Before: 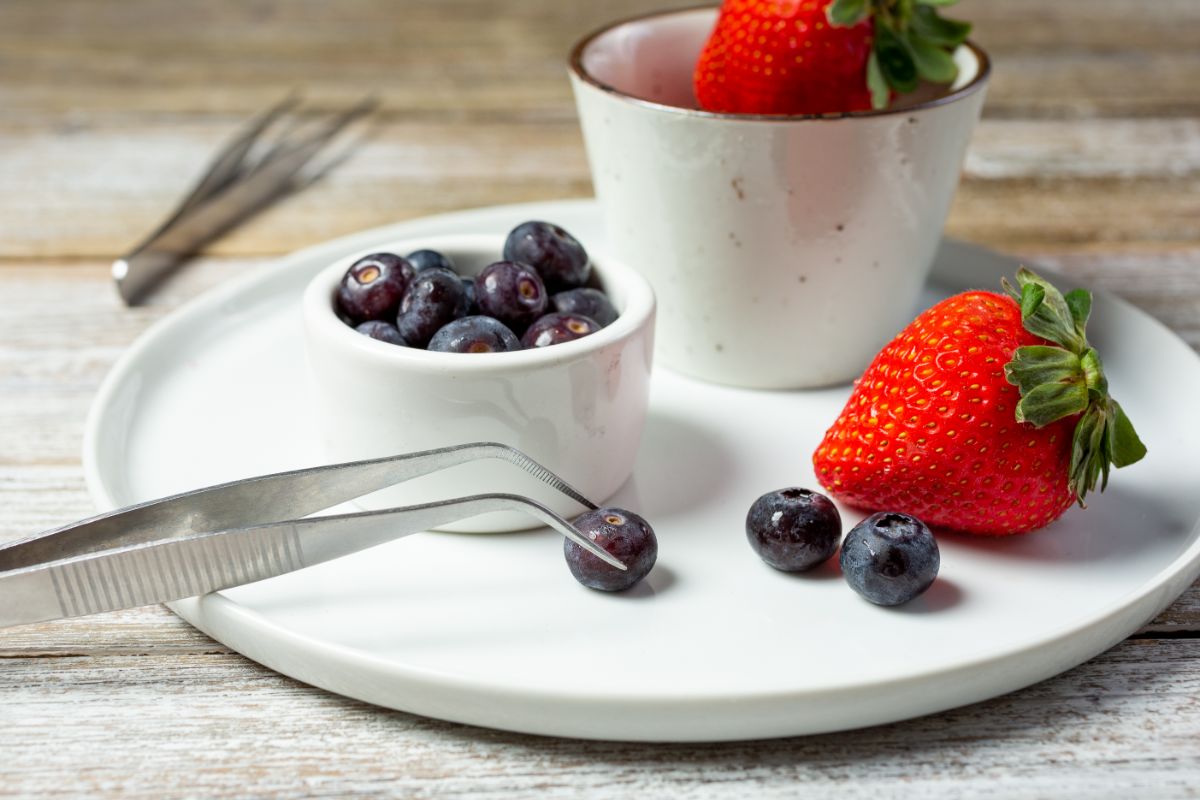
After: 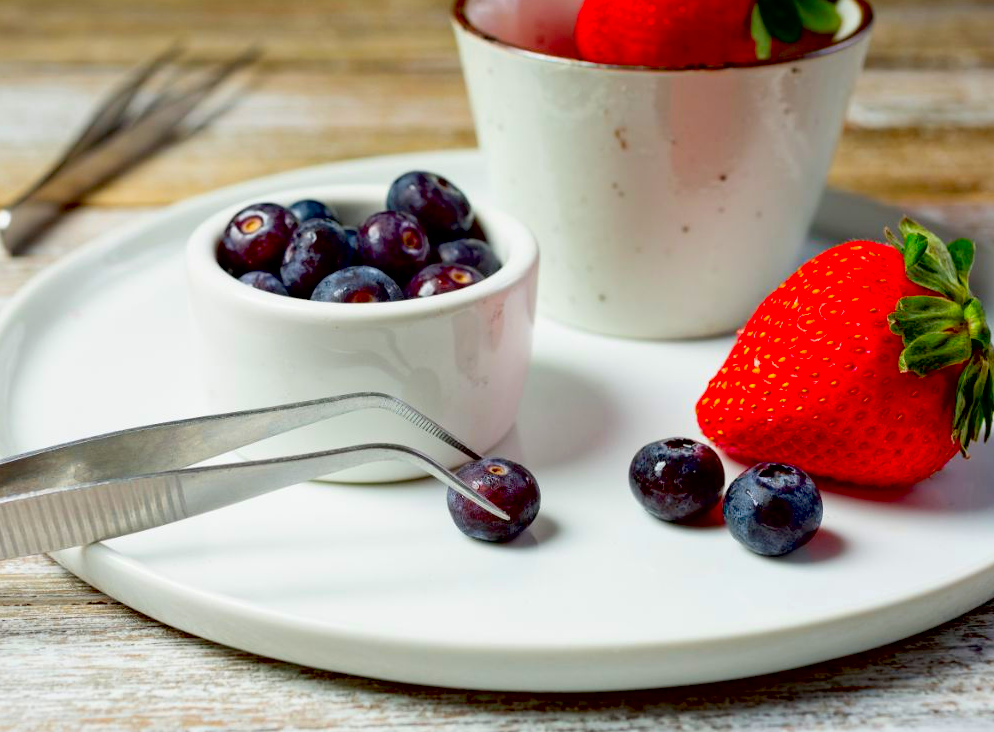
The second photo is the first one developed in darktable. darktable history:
exposure: black level correction 0.029, exposure -0.073 EV, compensate highlight preservation false
contrast brightness saturation: saturation 0.5
crop: left 9.807%, top 6.259%, right 7.334%, bottom 2.177%
